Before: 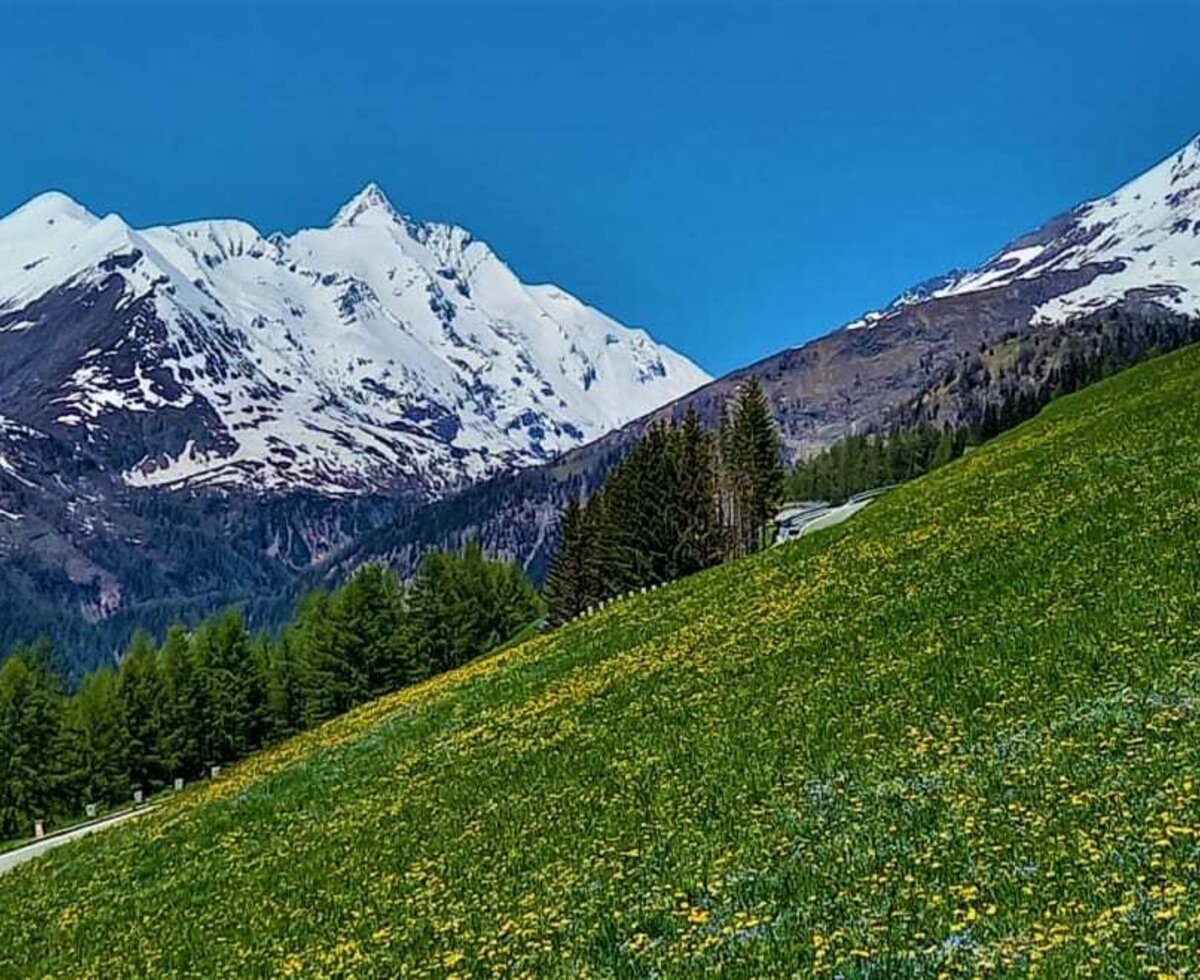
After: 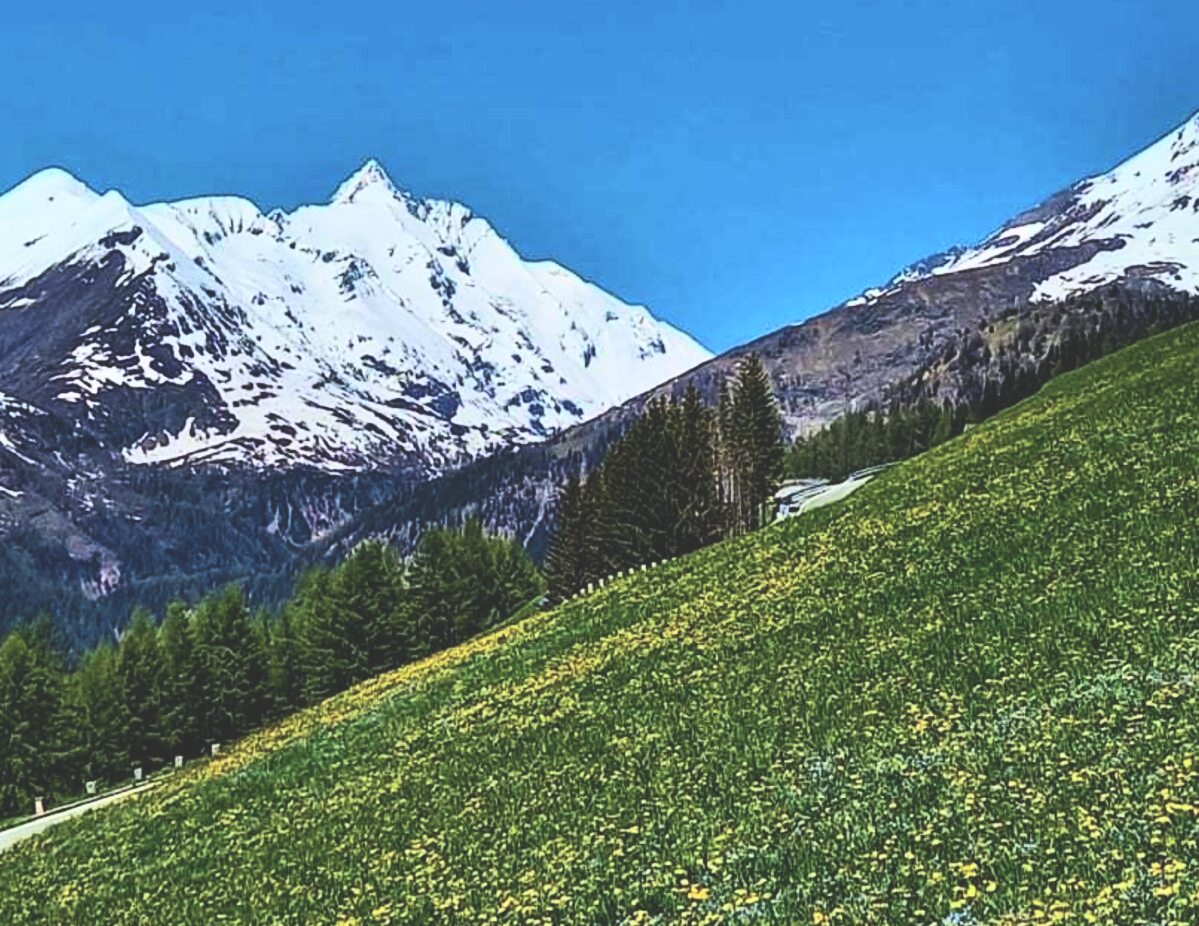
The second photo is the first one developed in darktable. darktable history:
crop and rotate: top 2.479%, bottom 3.018%
contrast brightness saturation: contrast 0.4, brightness 0.05, saturation 0.25
exposure: black level correction -0.062, exposure -0.05 EV, compensate highlight preservation false
